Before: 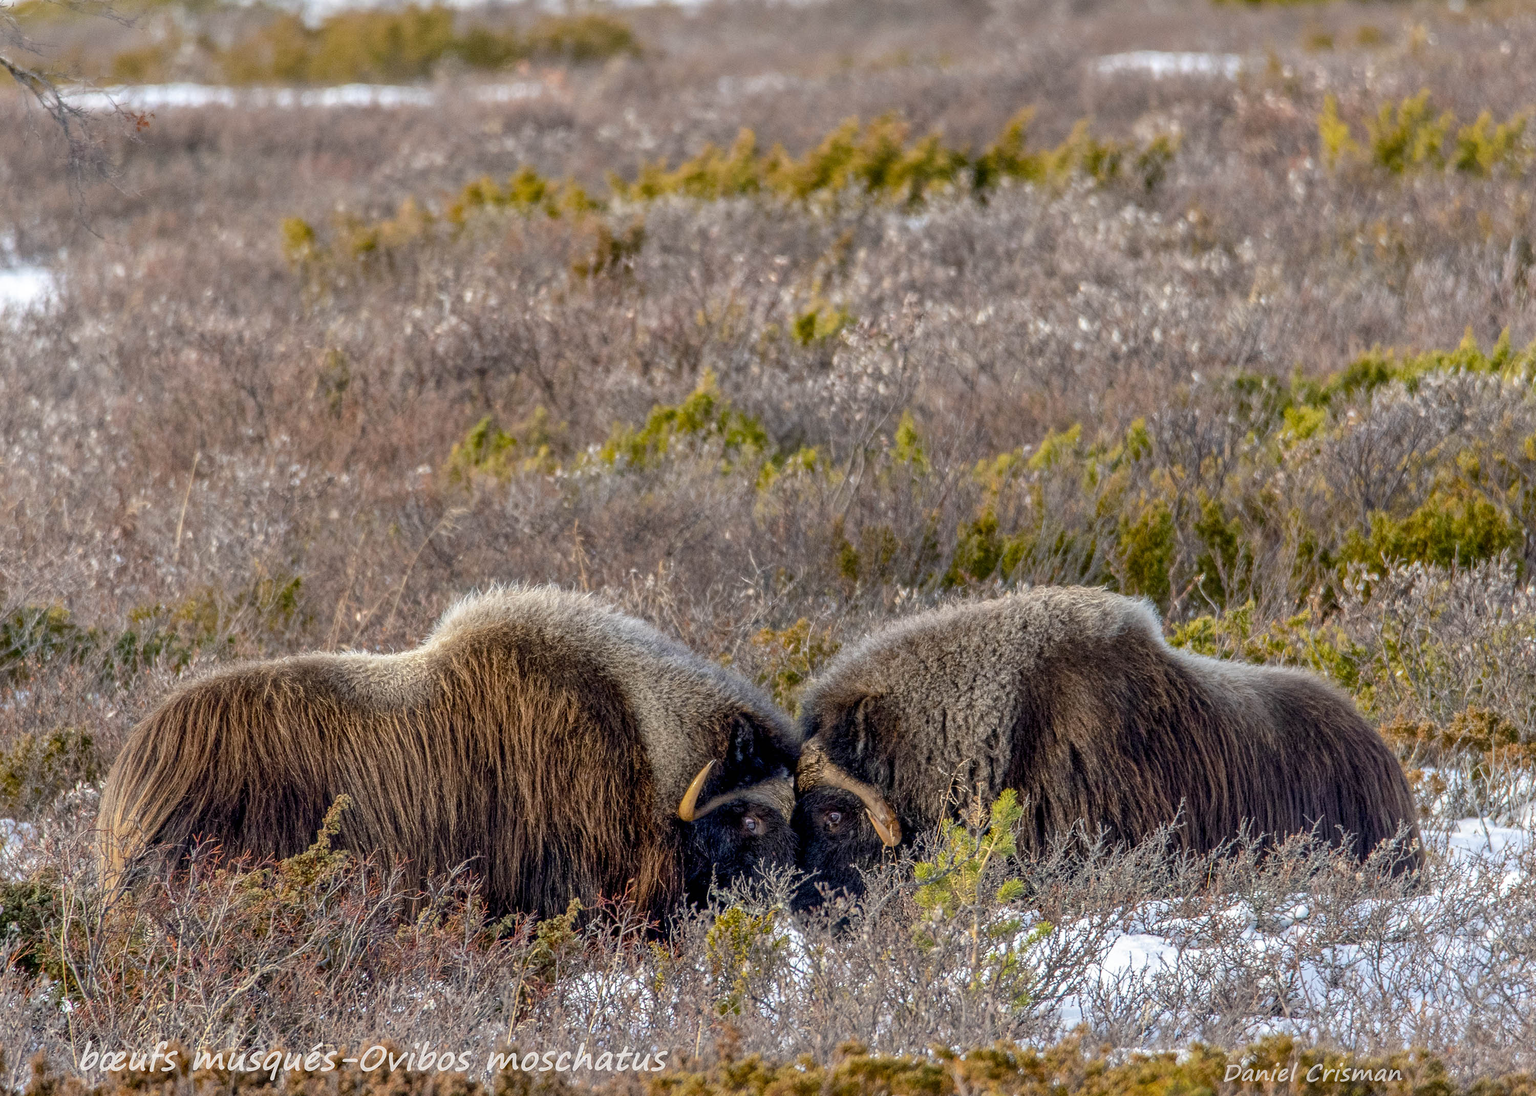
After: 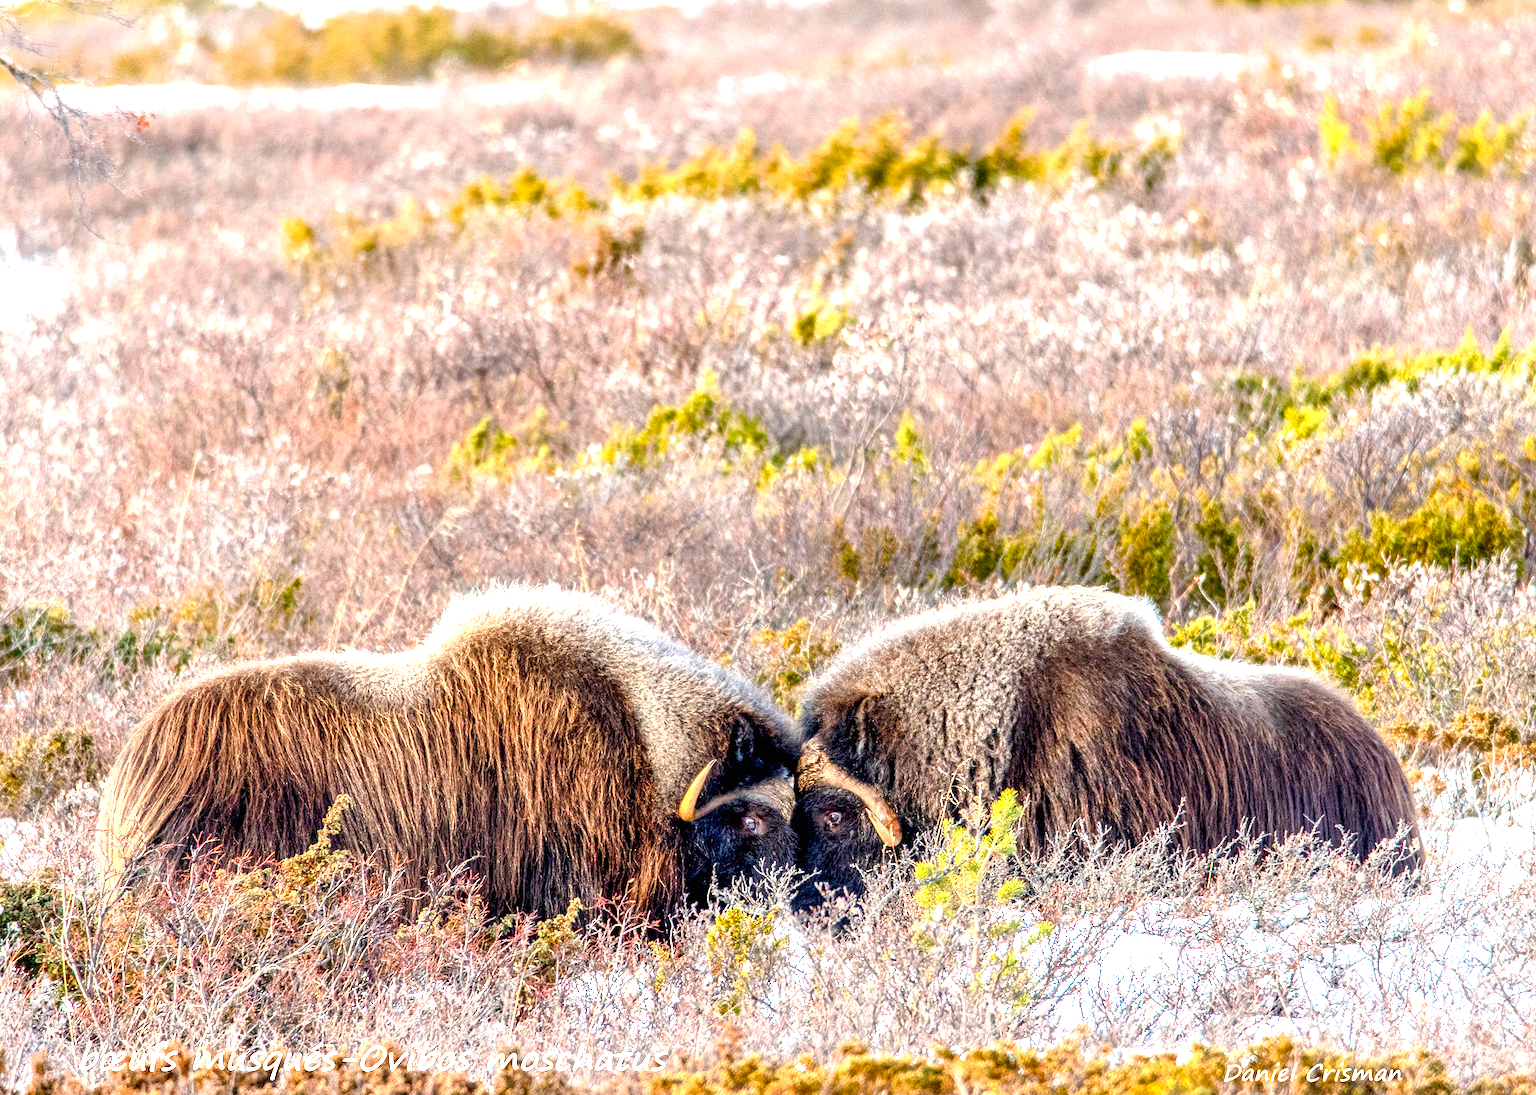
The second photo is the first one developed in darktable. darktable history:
exposure: black level correction 0, exposure 1.929 EV, compensate exposure bias true, compensate highlight preservation false
